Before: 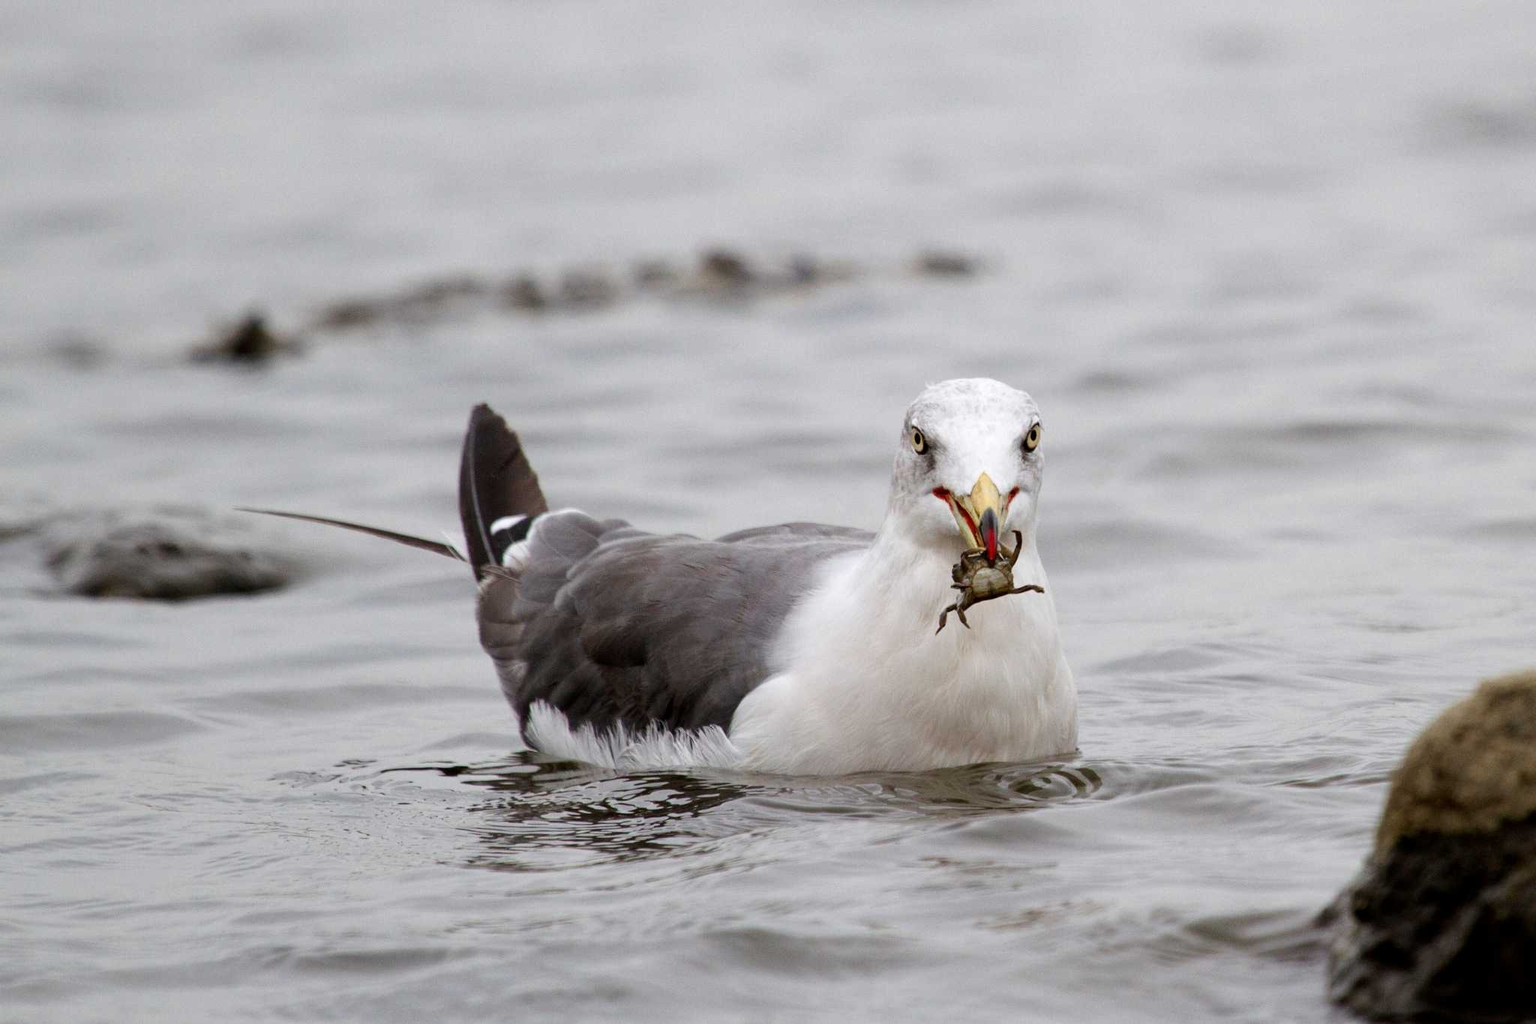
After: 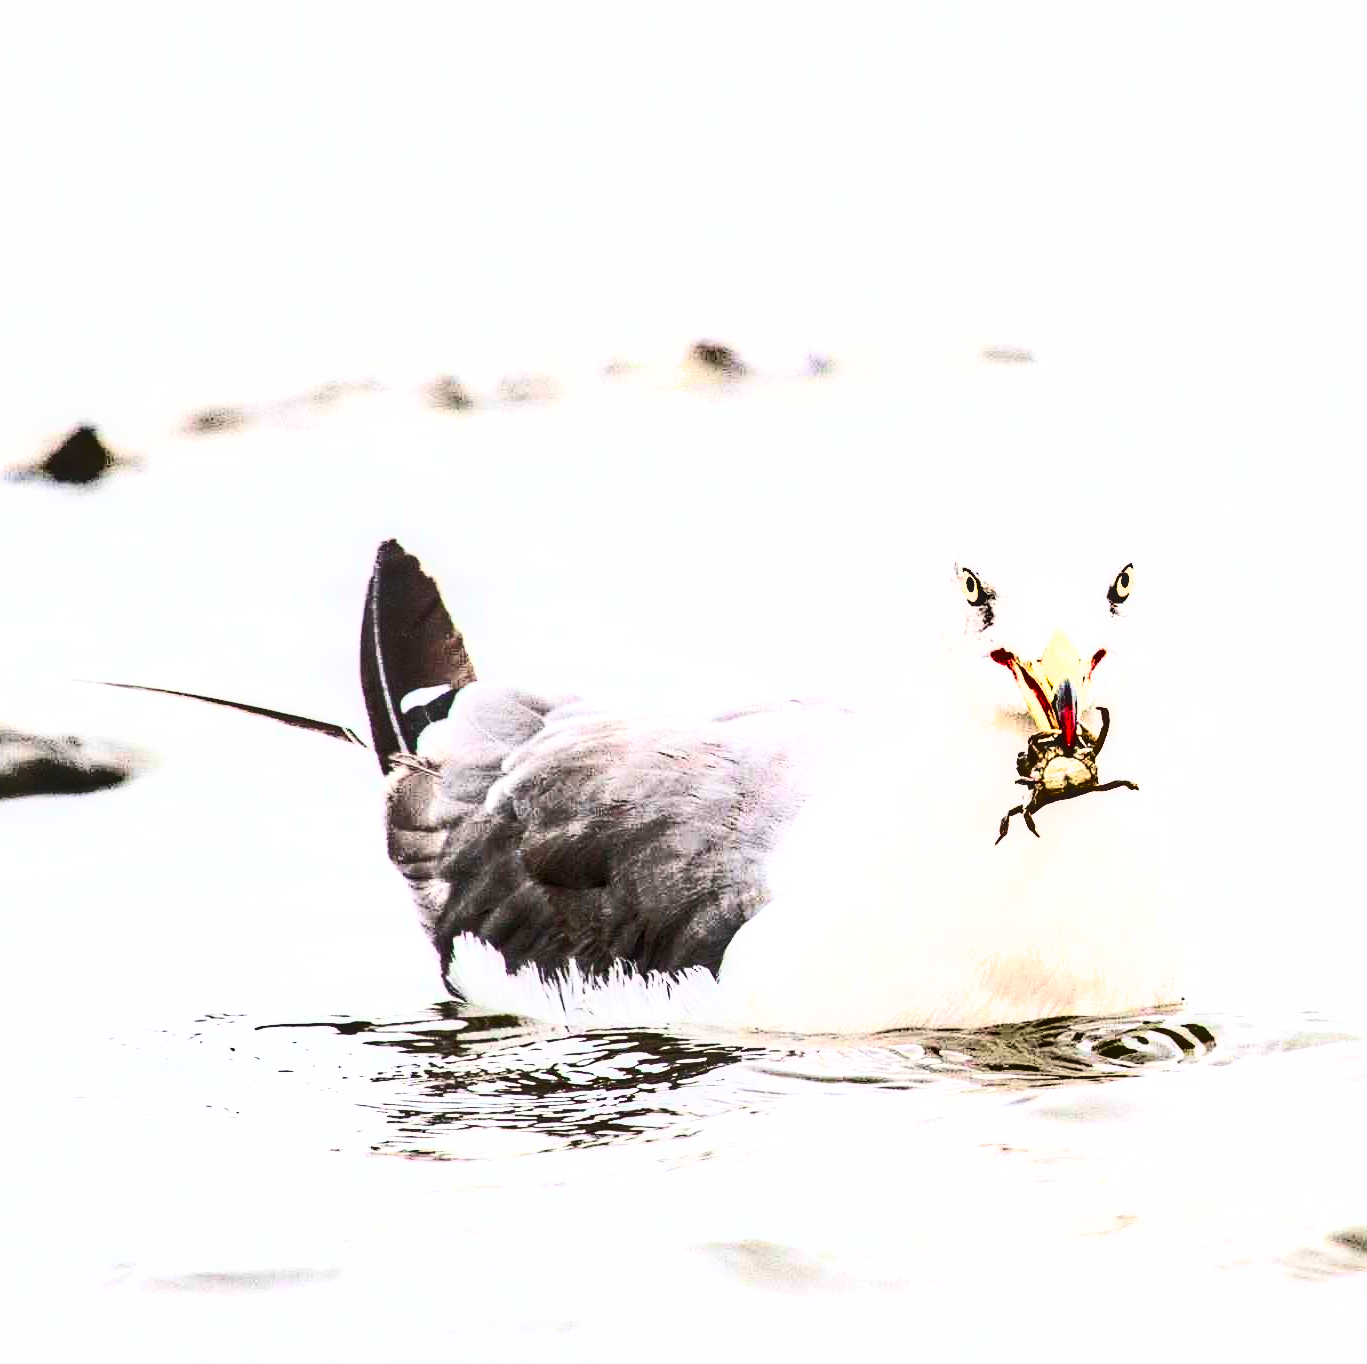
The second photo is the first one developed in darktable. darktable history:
crop and rotate: left 12.396%, right 20.844%
sharpen: on, module defaults
contrast brightness saturation: contrast 0.616, brightness 0.348, saturation 0.145
local contrast: detail 130%
exposure: black level correction 0, exposure 1.474 EV, compensate exposure bias true, compensate highlight preservation false
shadows and highlights: shadows 11.11, white point adjustment 1.28, soften with gaussian
